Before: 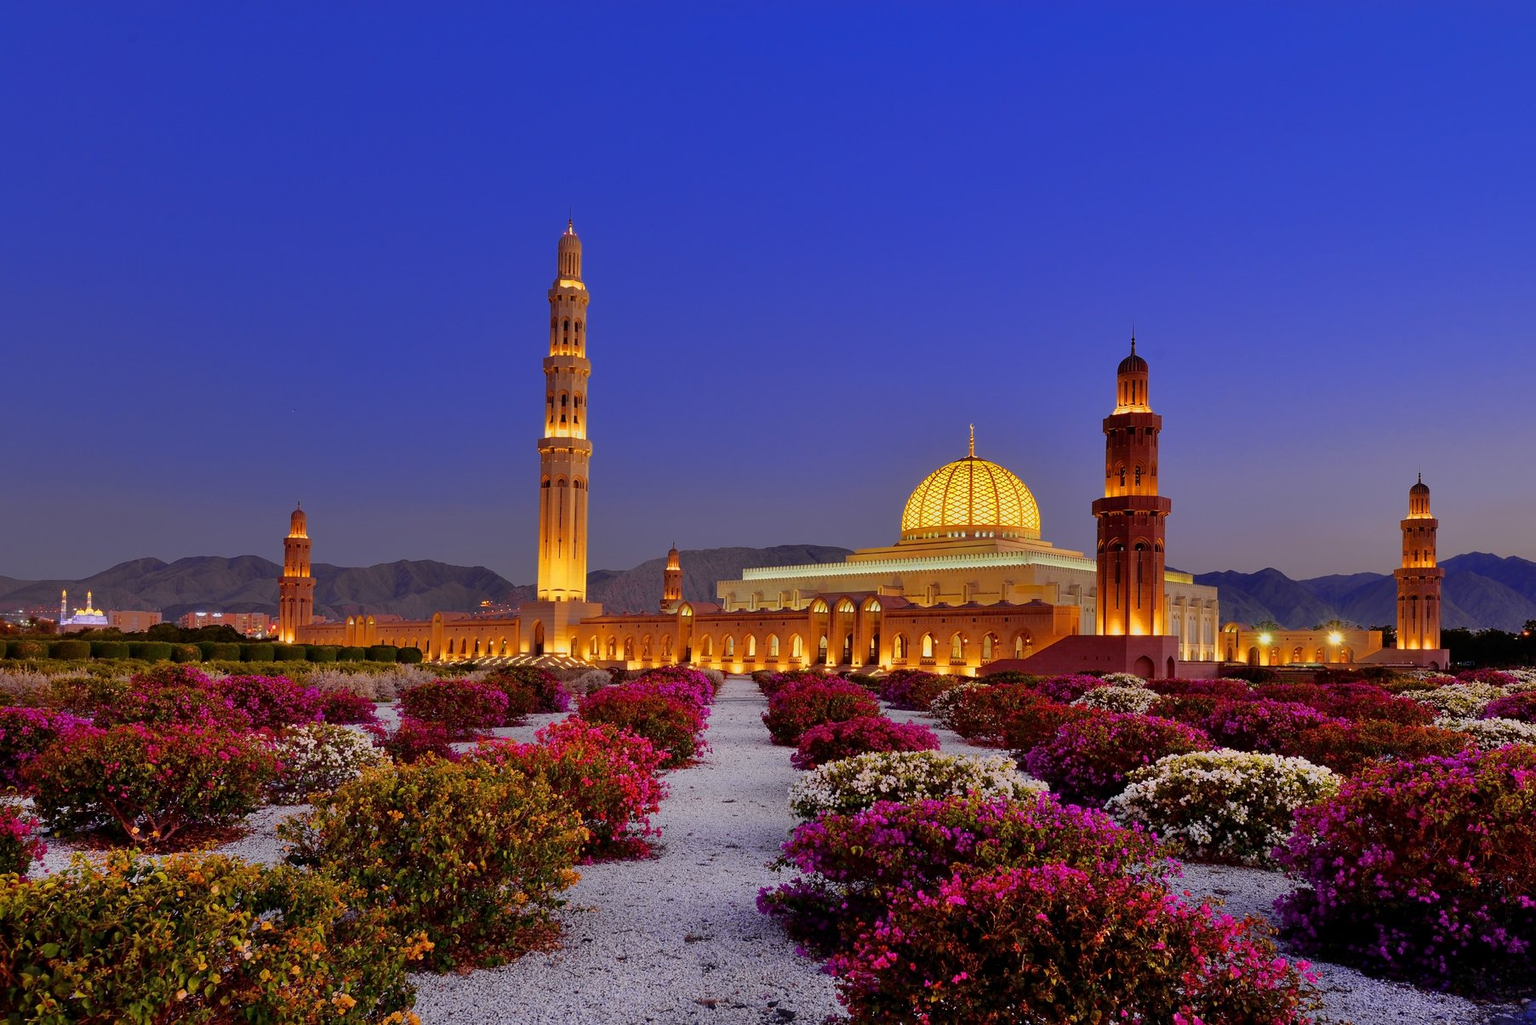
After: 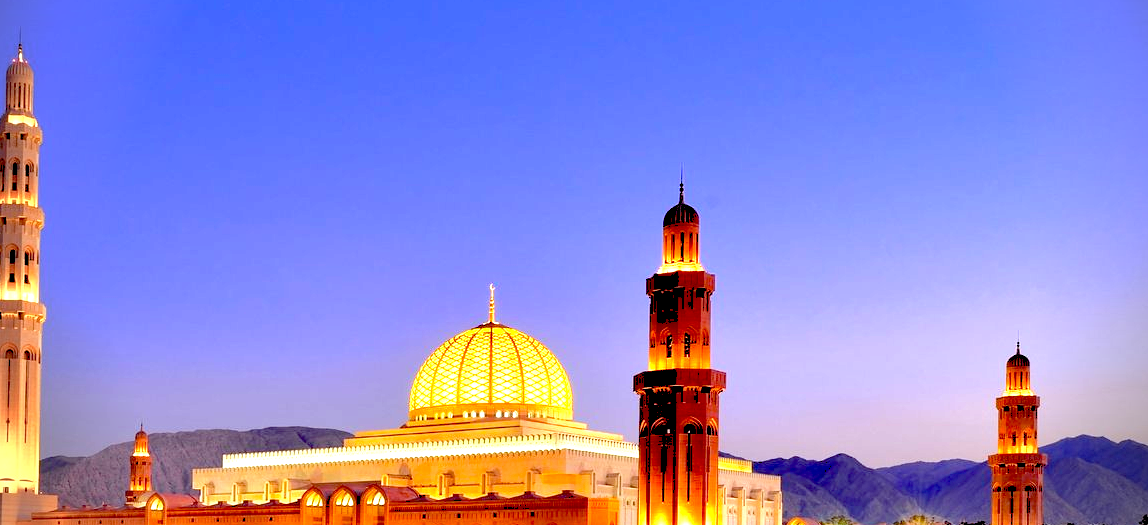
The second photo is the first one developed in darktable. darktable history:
tone equalizer: mask exposure compensation -0.488 EV
levels: white 99.94%, levels [0, 0.498, 0.996]
vignetting: brightness -0.865
crop: left 36.017%, top 17.84%, right 0.336%, bottom 38.51%
exposure: black level correction 0.015, exposure 1.782 EV, compensate highlight preservation false
